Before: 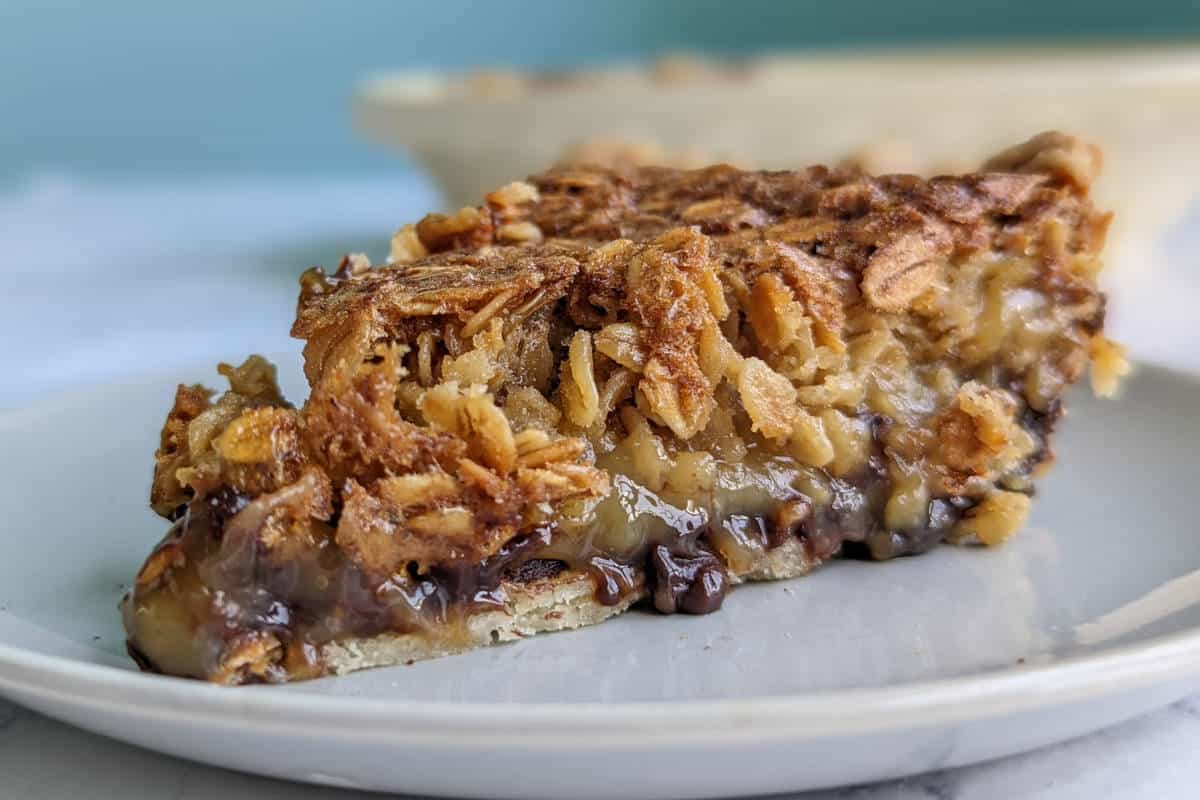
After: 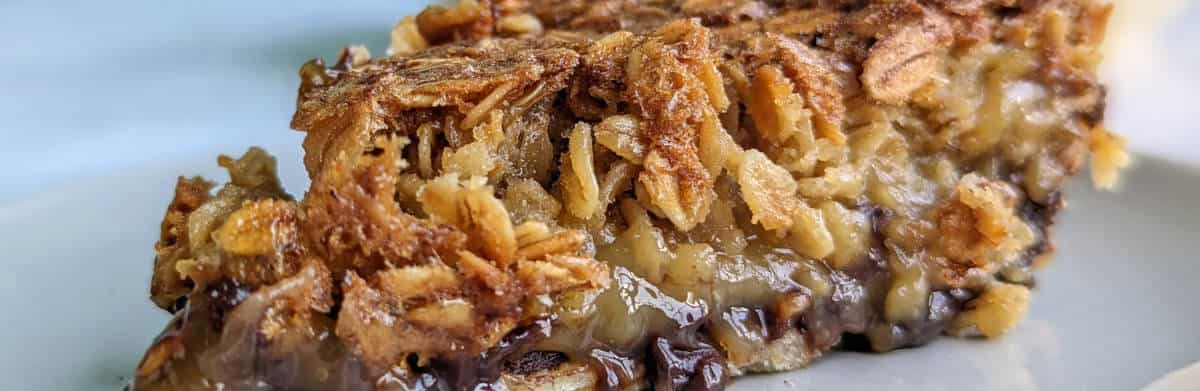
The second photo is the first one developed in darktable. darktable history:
crop and rotate: top 26.043%, bottom 24.96%
levels: levels [0, 0.48, 0.961]
